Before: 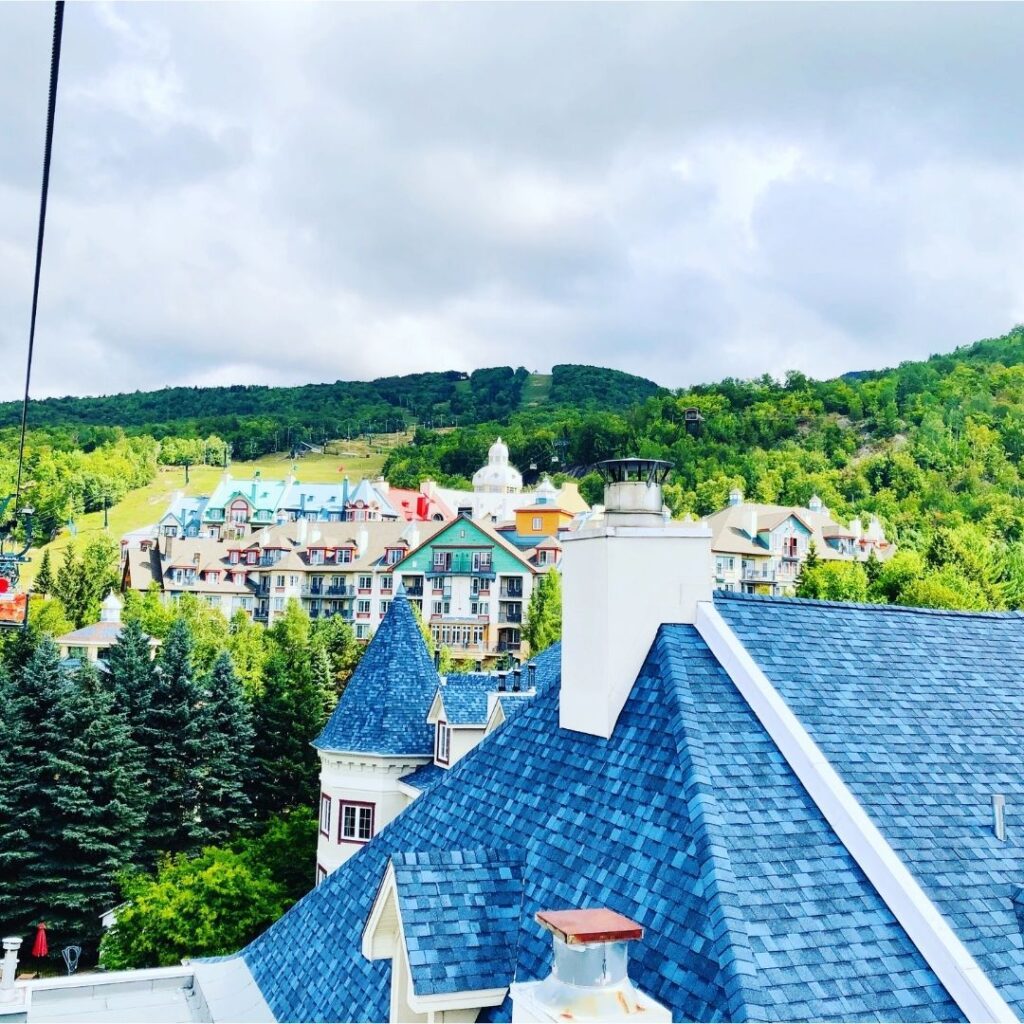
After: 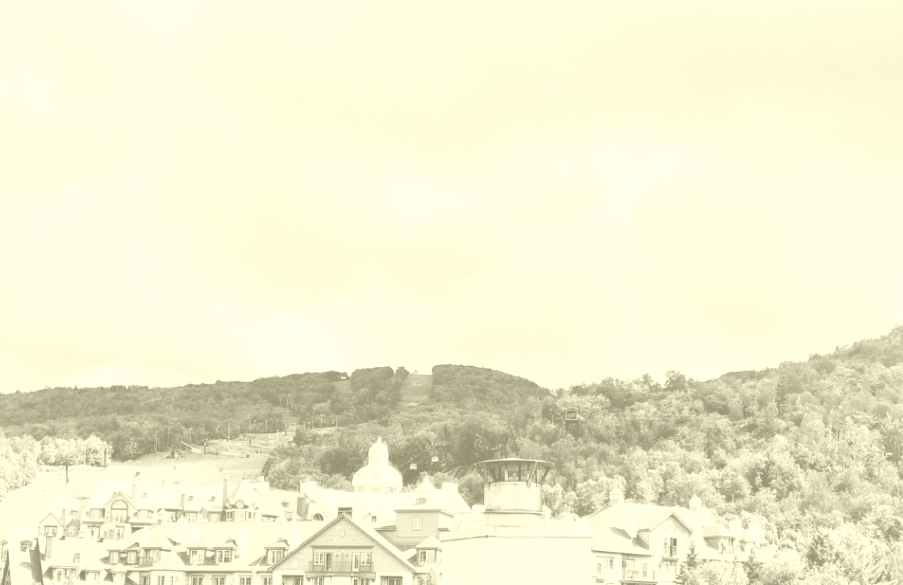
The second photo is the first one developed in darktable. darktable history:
color zones: curves: ch1 [(0.239, 0.552) (0.75, 0.5)]; ch2 [(0.25, 0.462) (0.749, 0.457)], mix 25.94%
colorize: hue 43.2°, saturation 40%, version 1
crop and rotate: left 11.812%, bottom 42.776%
